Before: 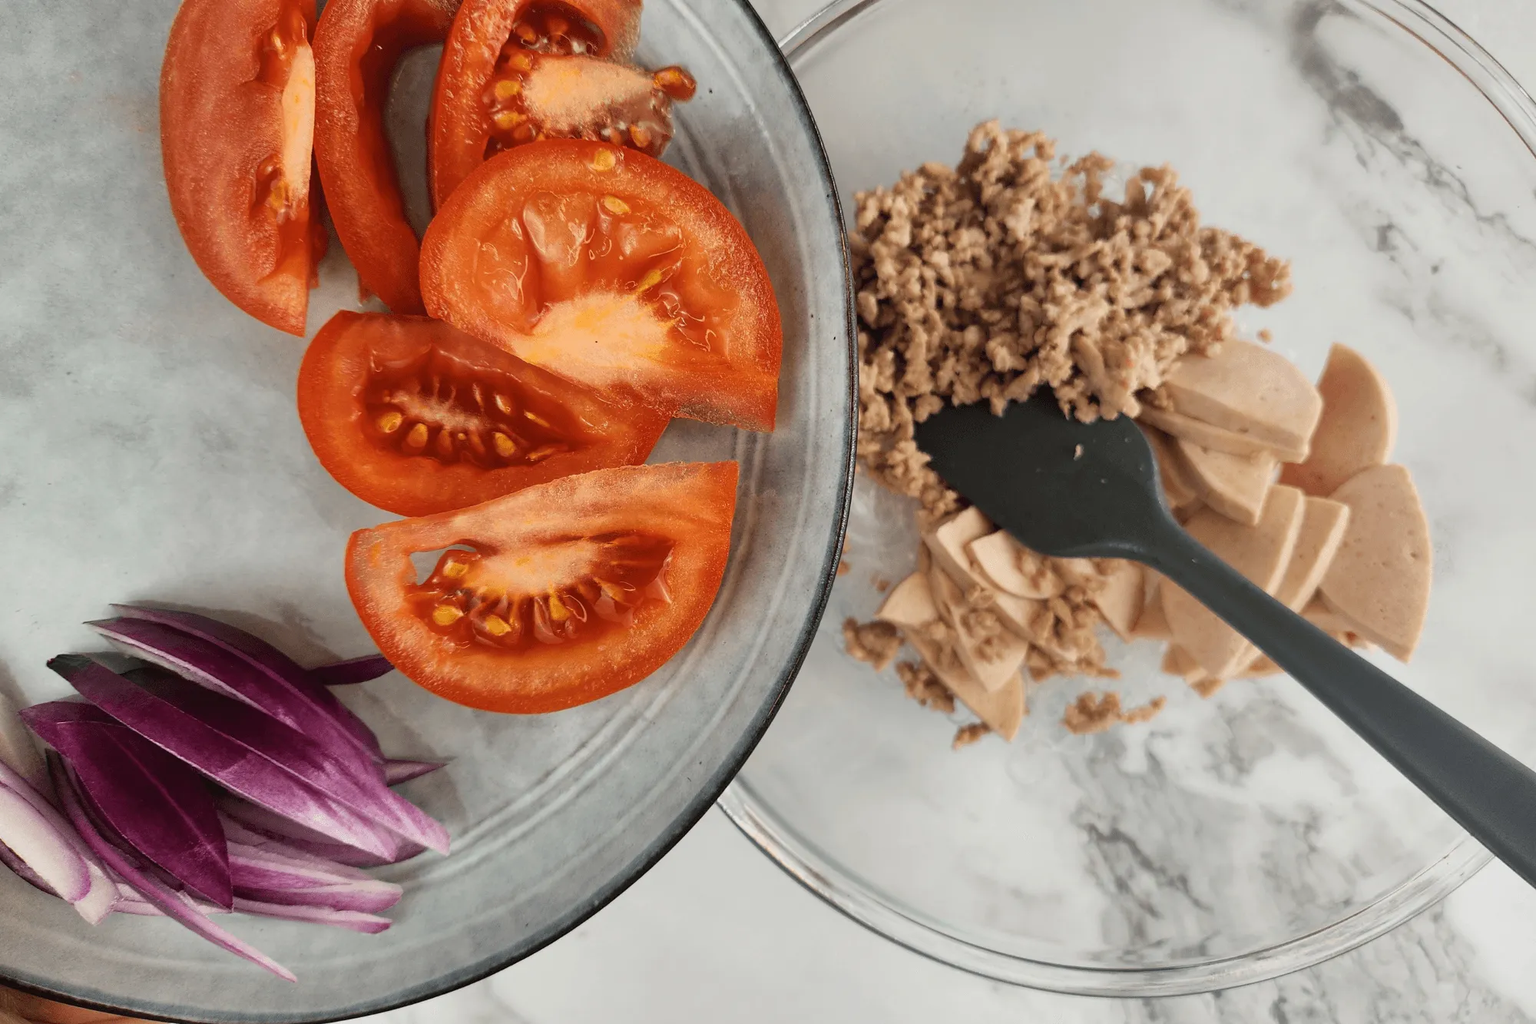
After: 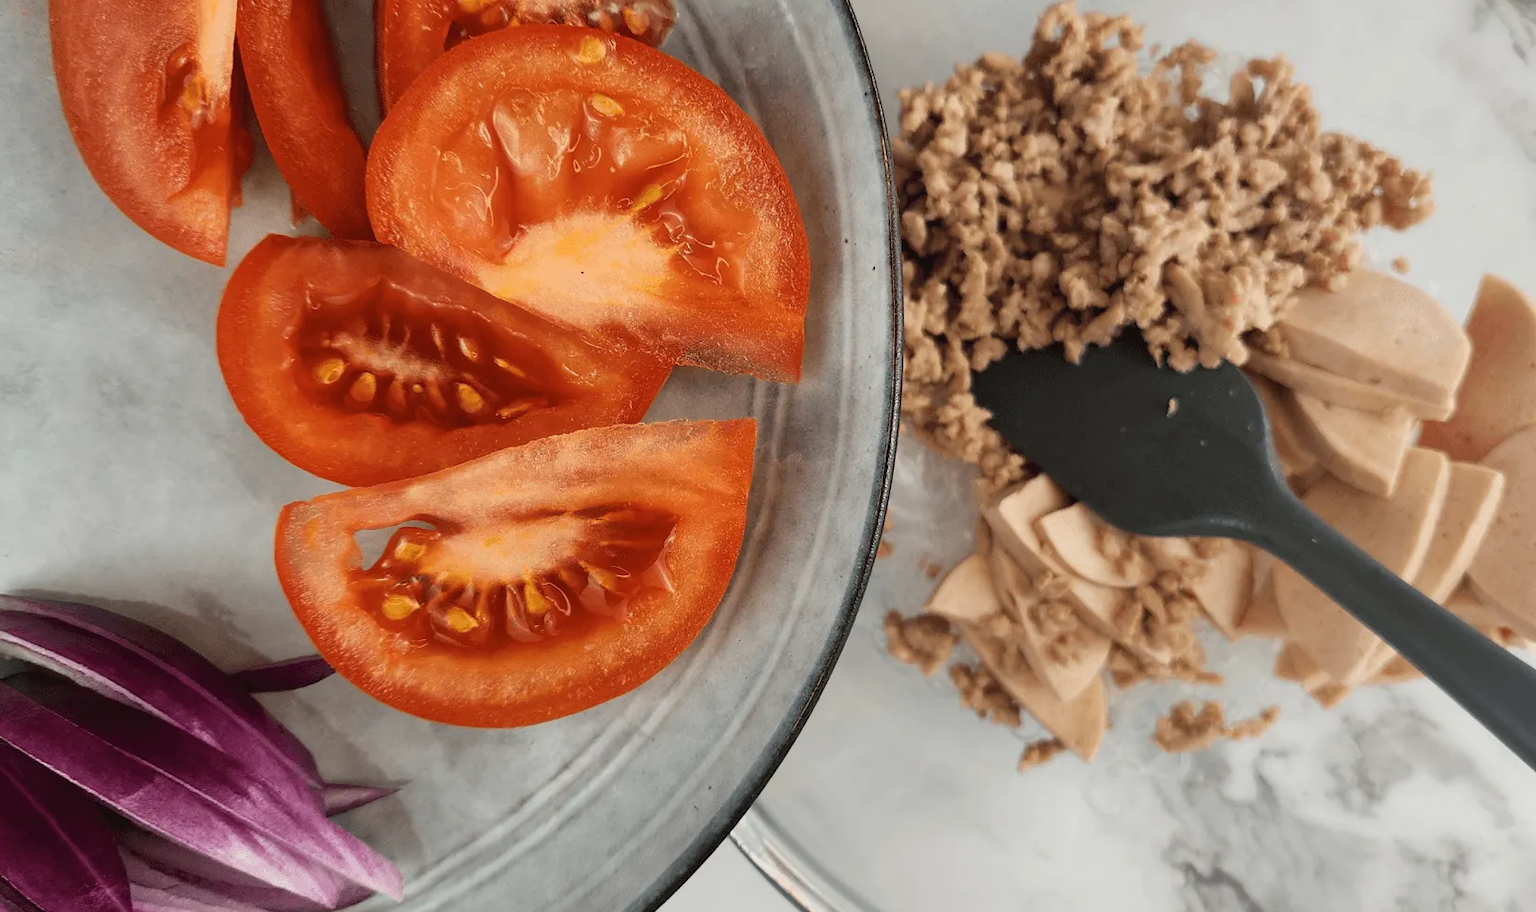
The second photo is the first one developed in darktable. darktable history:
crop: left 7.883%, top 11.664%, right 10.408%, bottom 15.443%
